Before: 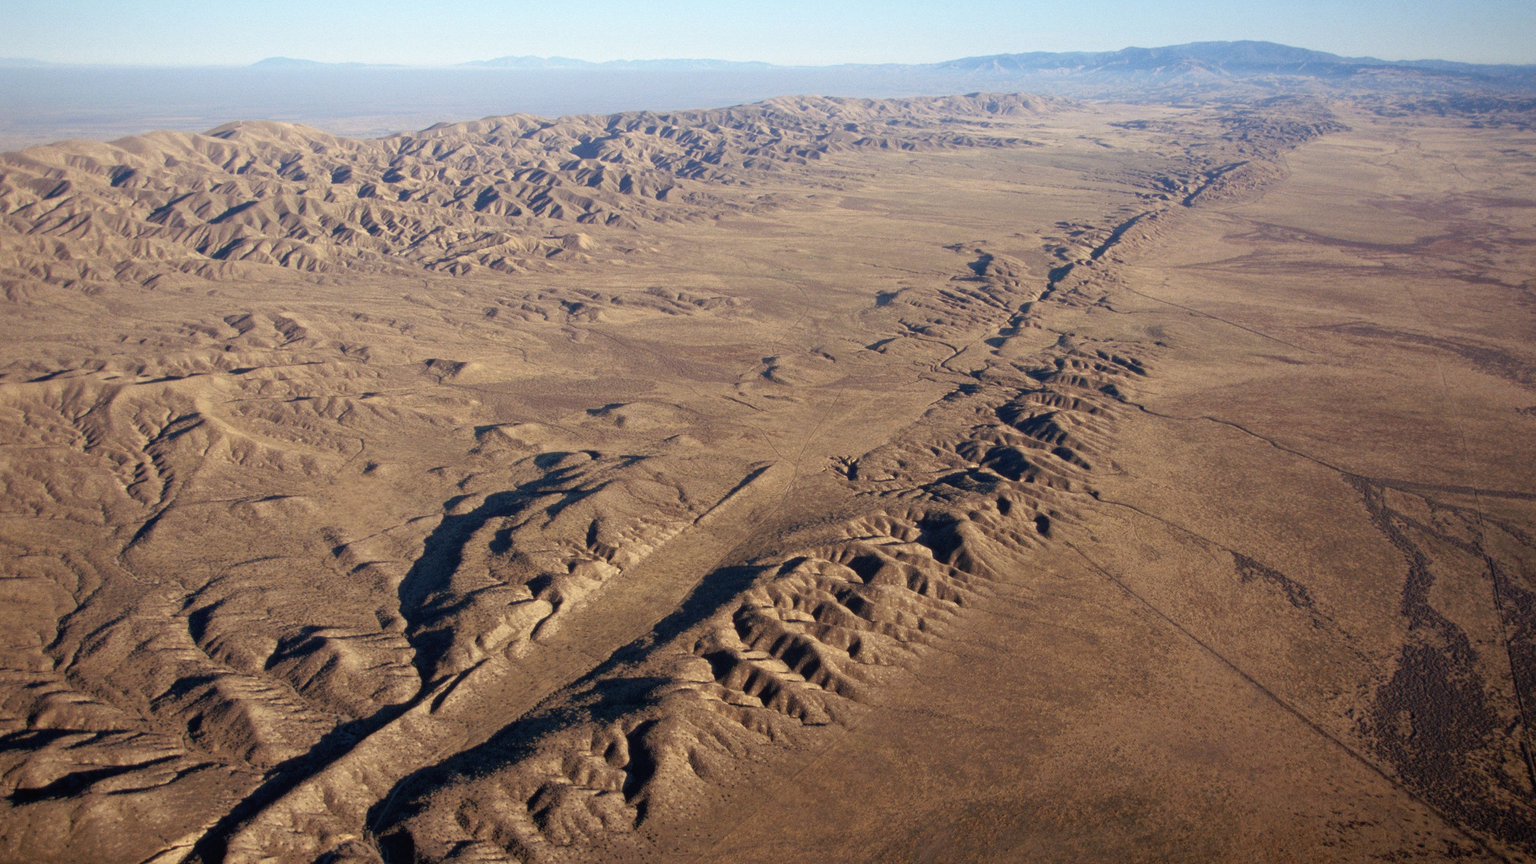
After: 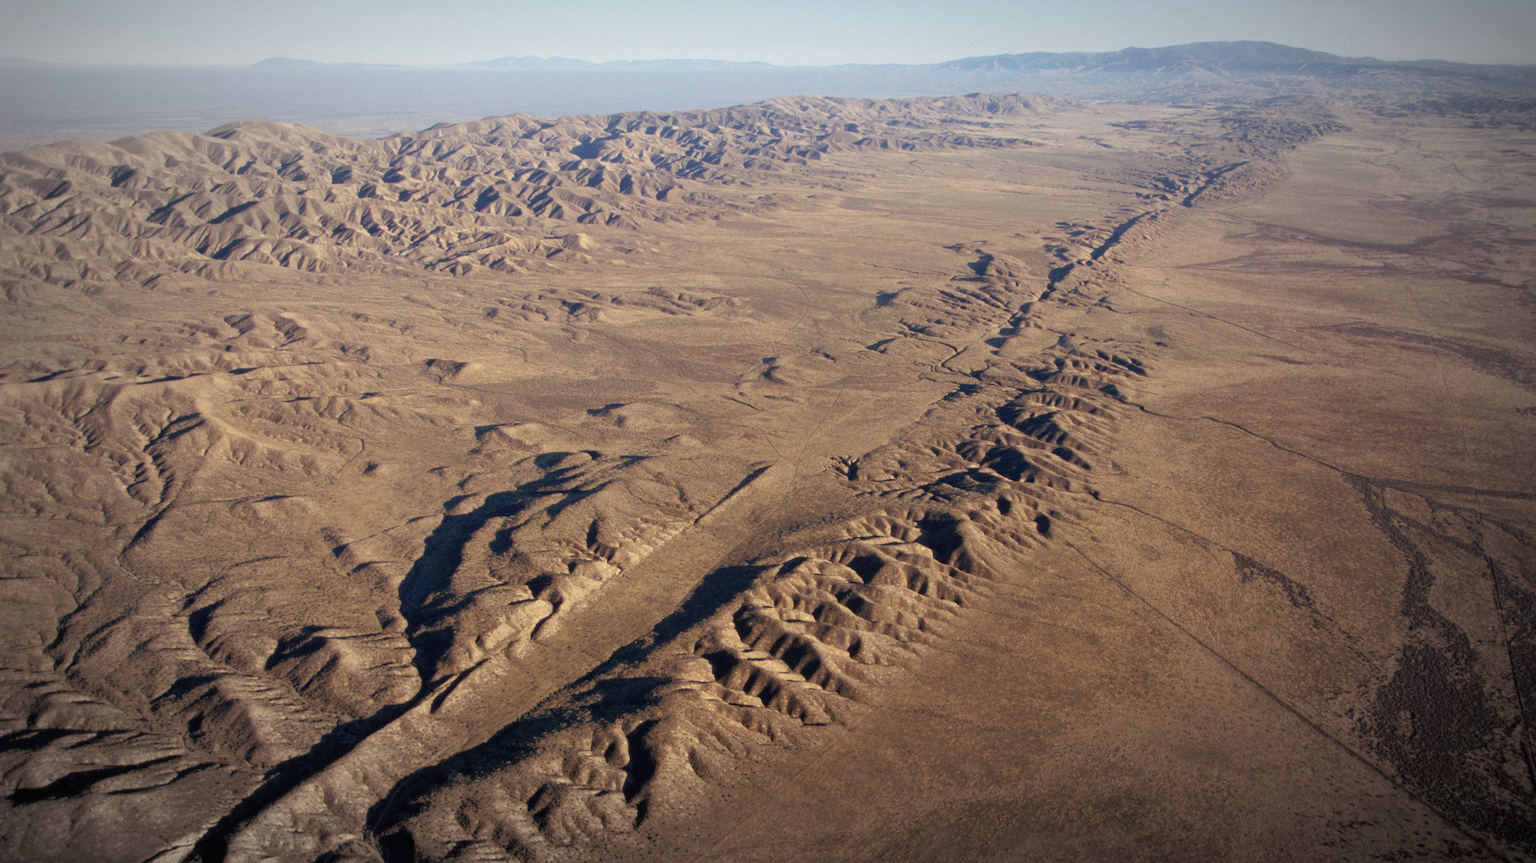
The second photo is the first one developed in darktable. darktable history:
vignetting: fall-off start 67.64%, fall-off radius 68.28%, saturation -0.648, center (-0.012, 0), automatic ratio true
